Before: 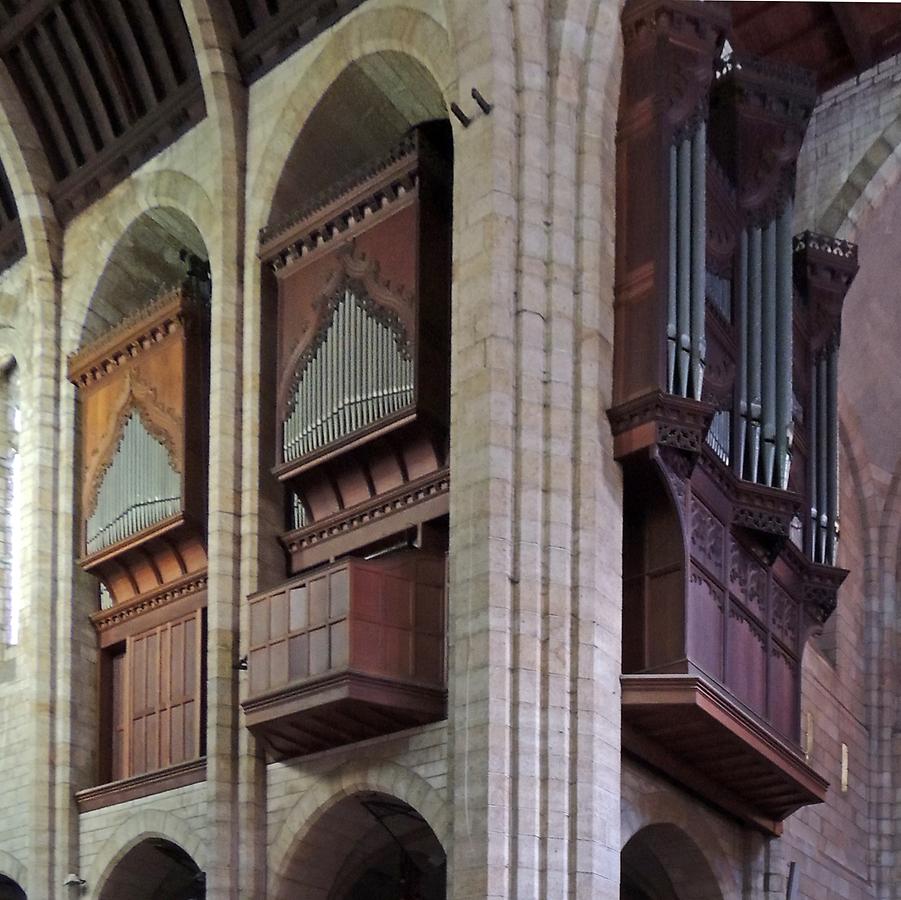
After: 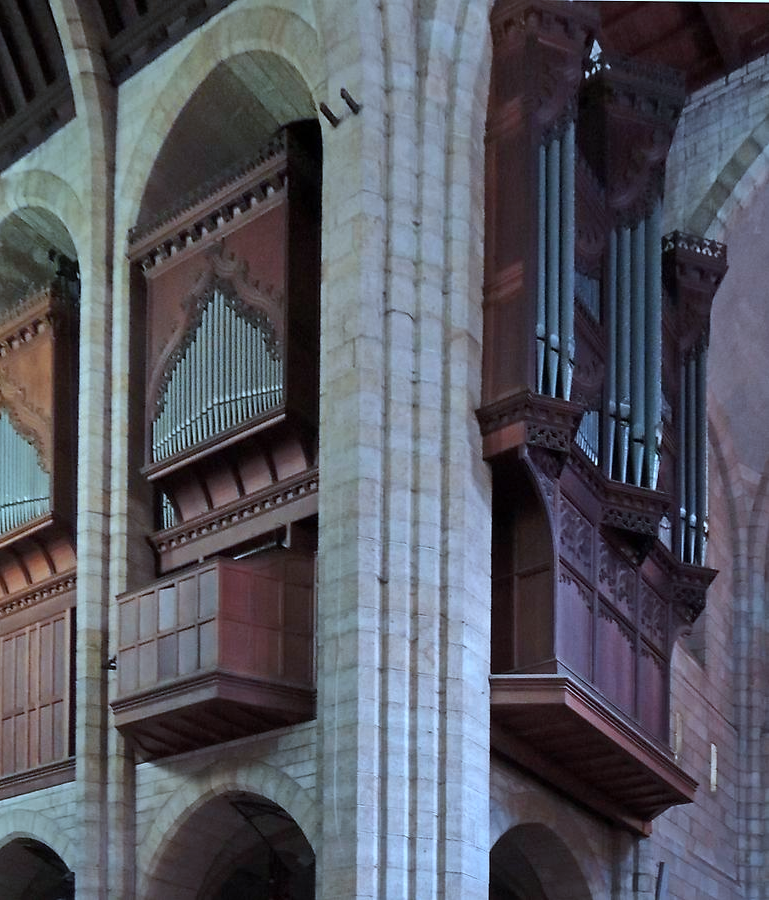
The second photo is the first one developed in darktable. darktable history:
color correction: highlights a* -9.35, highlights b* -23.15
crop and rotate: left 14.584%
